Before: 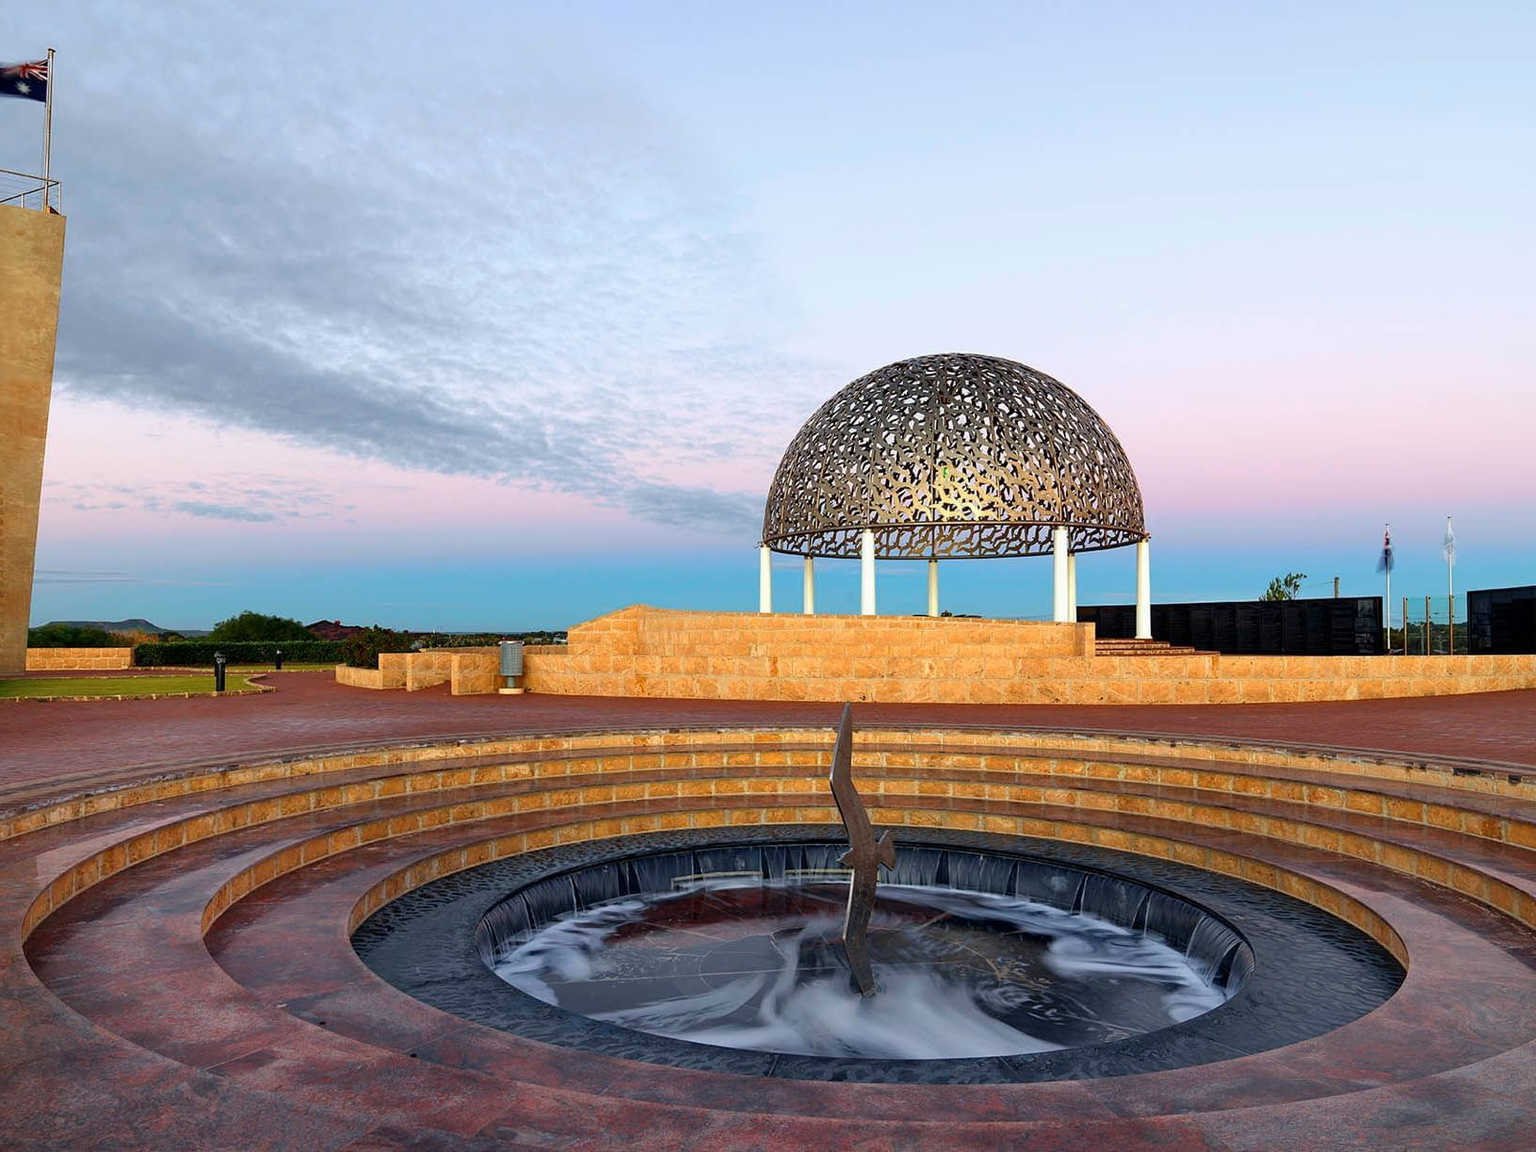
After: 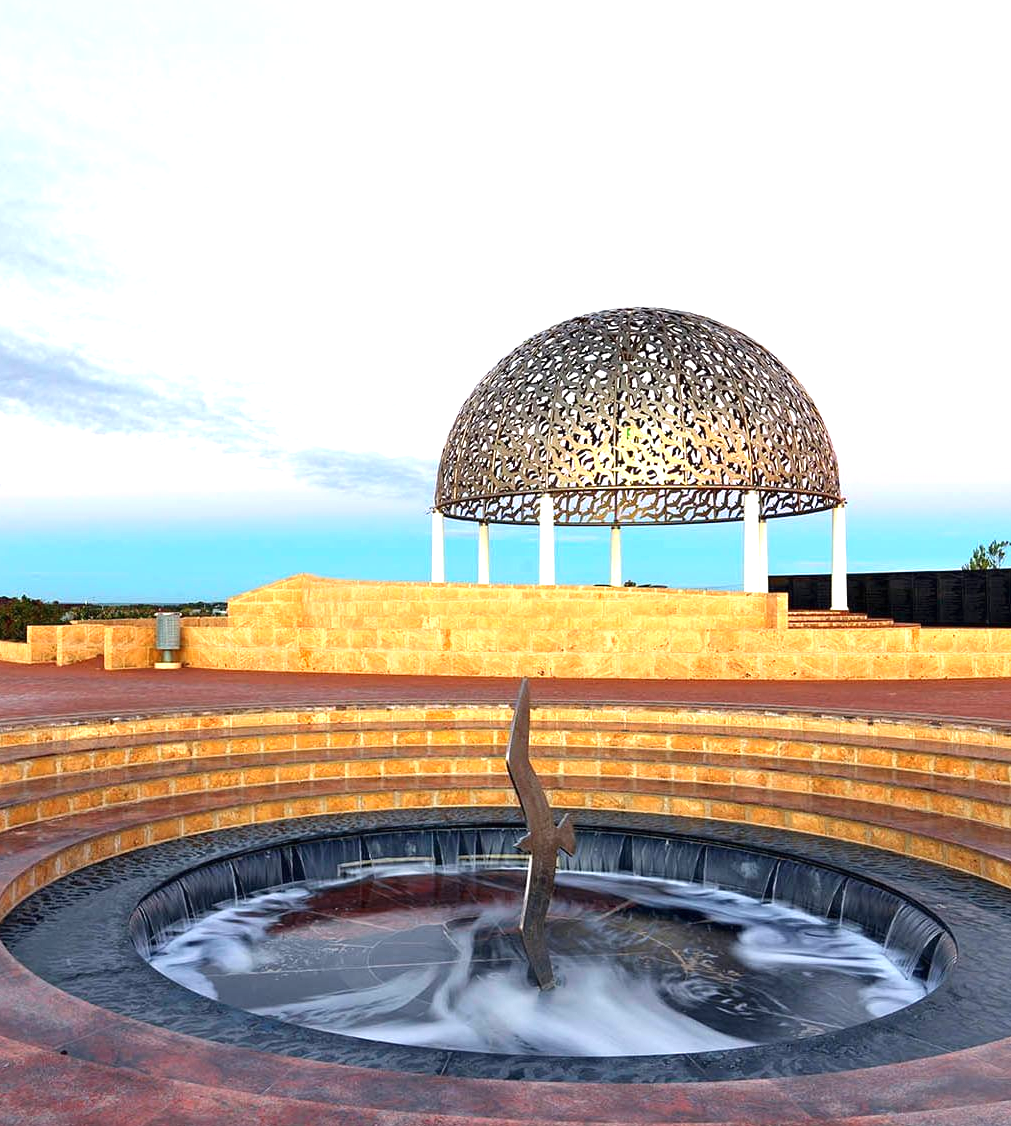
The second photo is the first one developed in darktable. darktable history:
exposure: black level correction 0, exposure 0.947 EV, compensate highlight preservation false
crop and rotate: left 23.031%, top 5.62%, right 14.961%, bottom 2.28%
